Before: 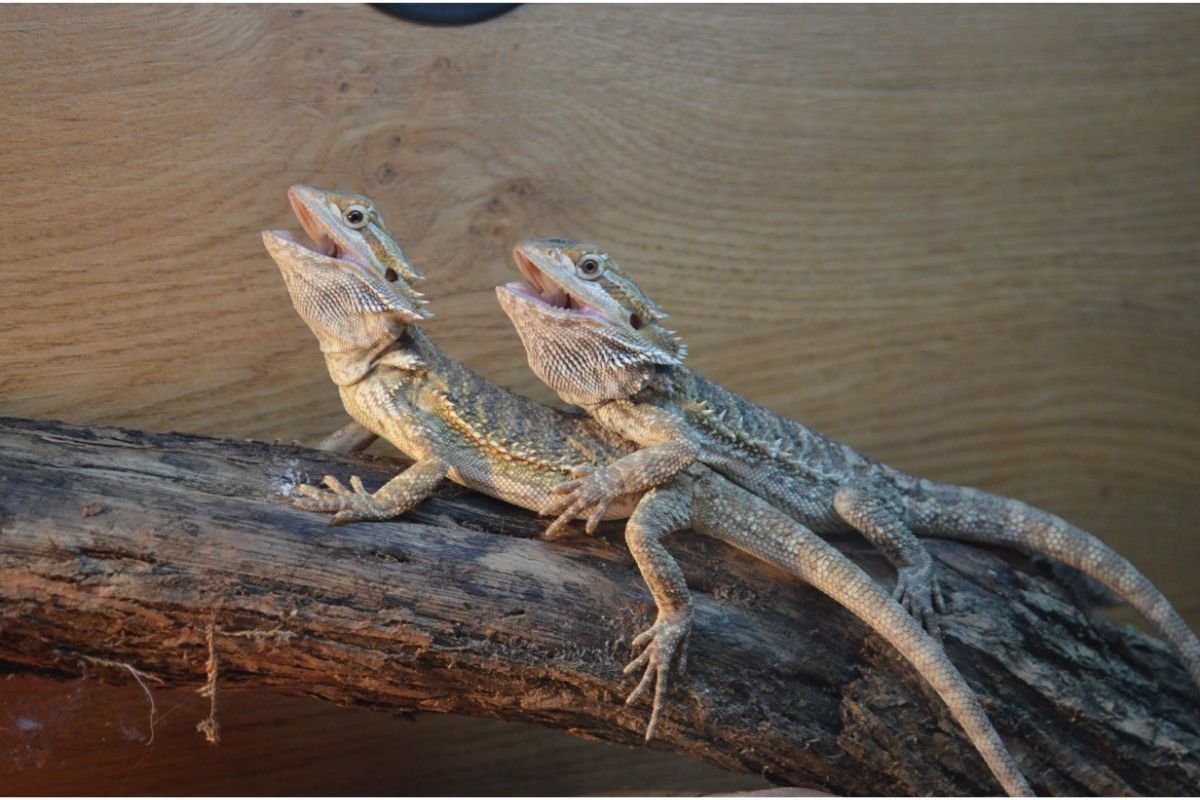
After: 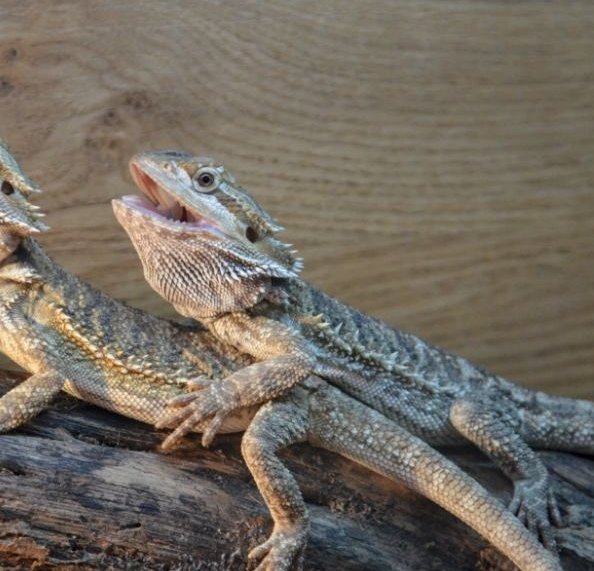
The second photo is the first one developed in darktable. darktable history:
local contrast: on, module defaults
crop: left 32.075%, top 10.976%, right 18.355%, bottom 17.596%
